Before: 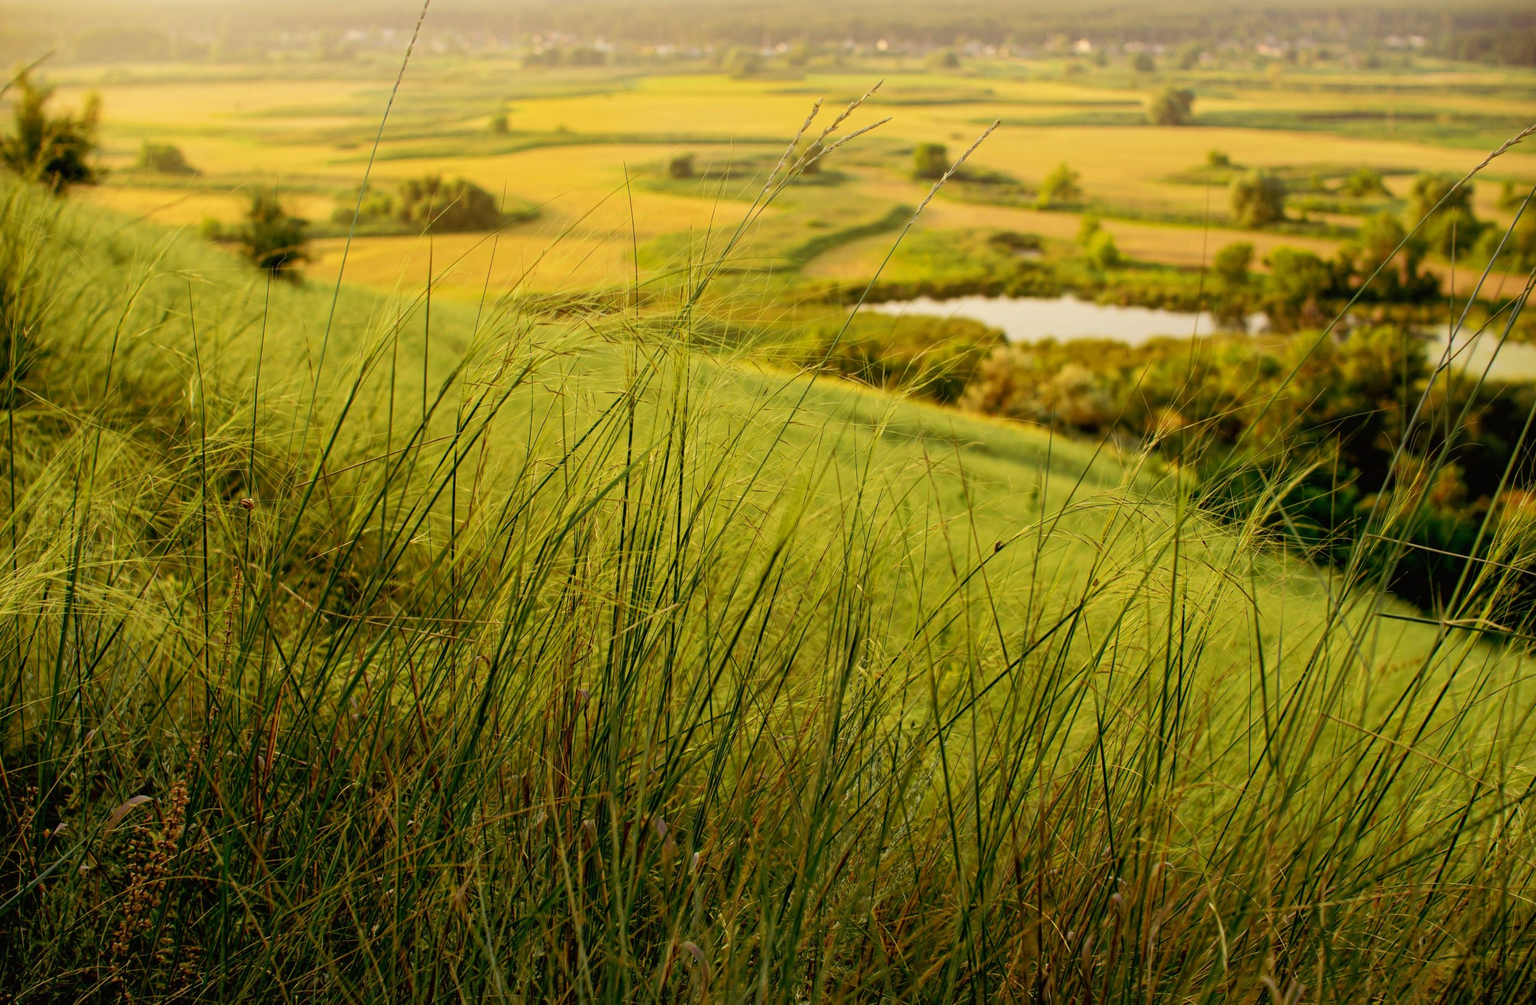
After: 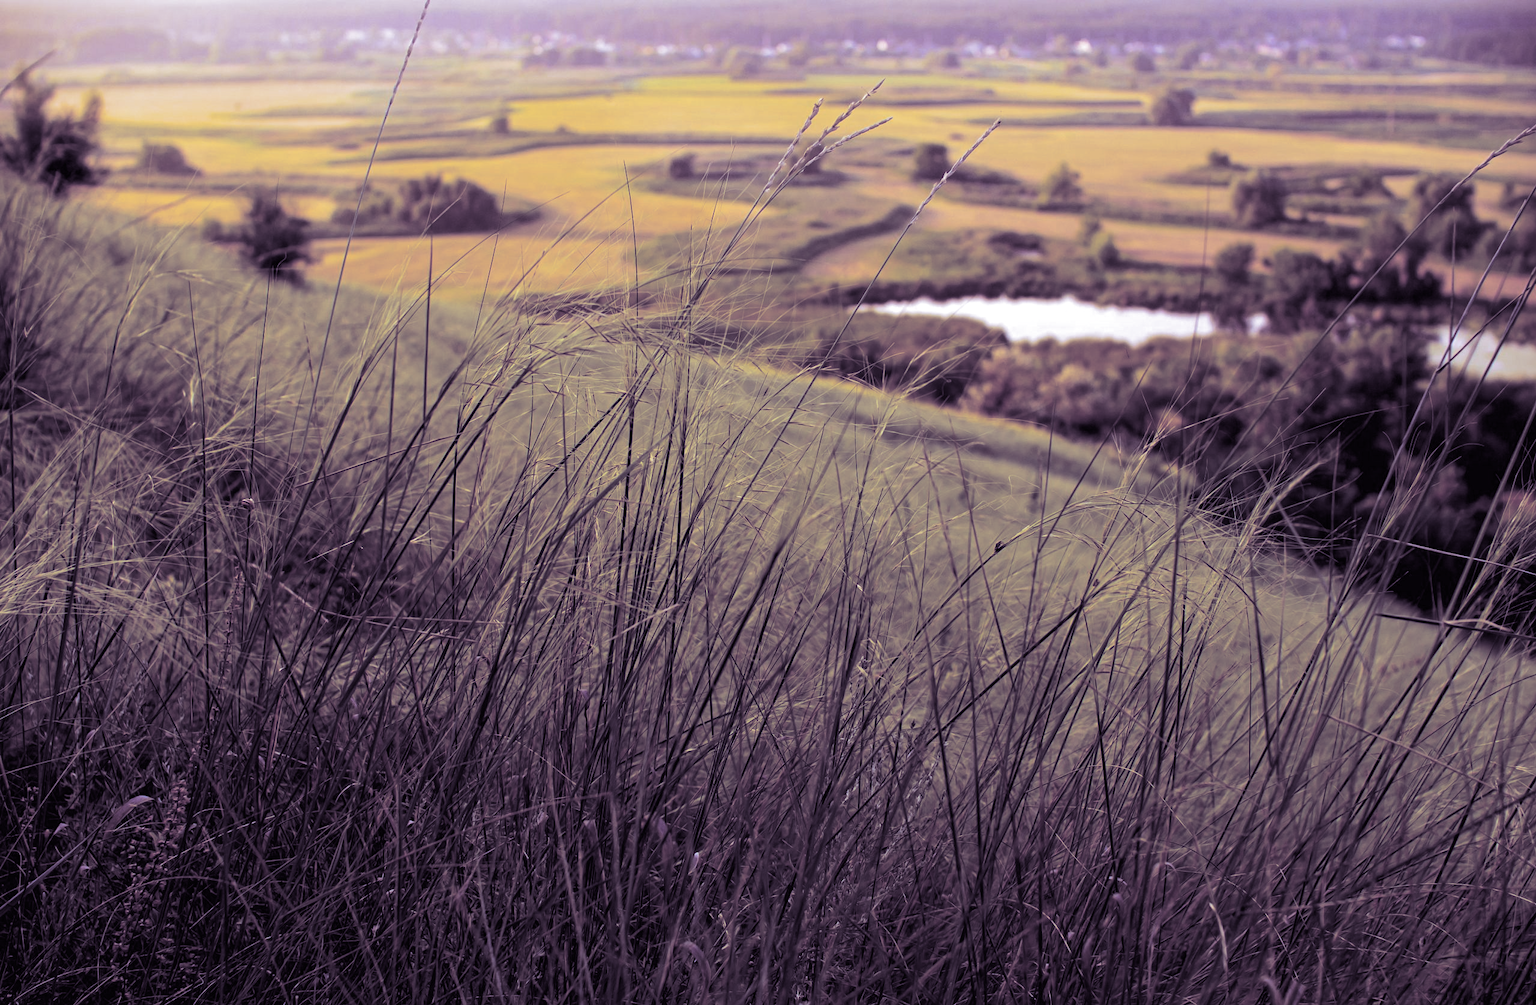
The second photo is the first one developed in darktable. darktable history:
white balance: red 0.98, blue 1.61
split-toning: shadows › hue 266.4°, shadows › saturation 0.4, highlights › hue 61.2°, highlights › saturation 0.3, compress 0%
